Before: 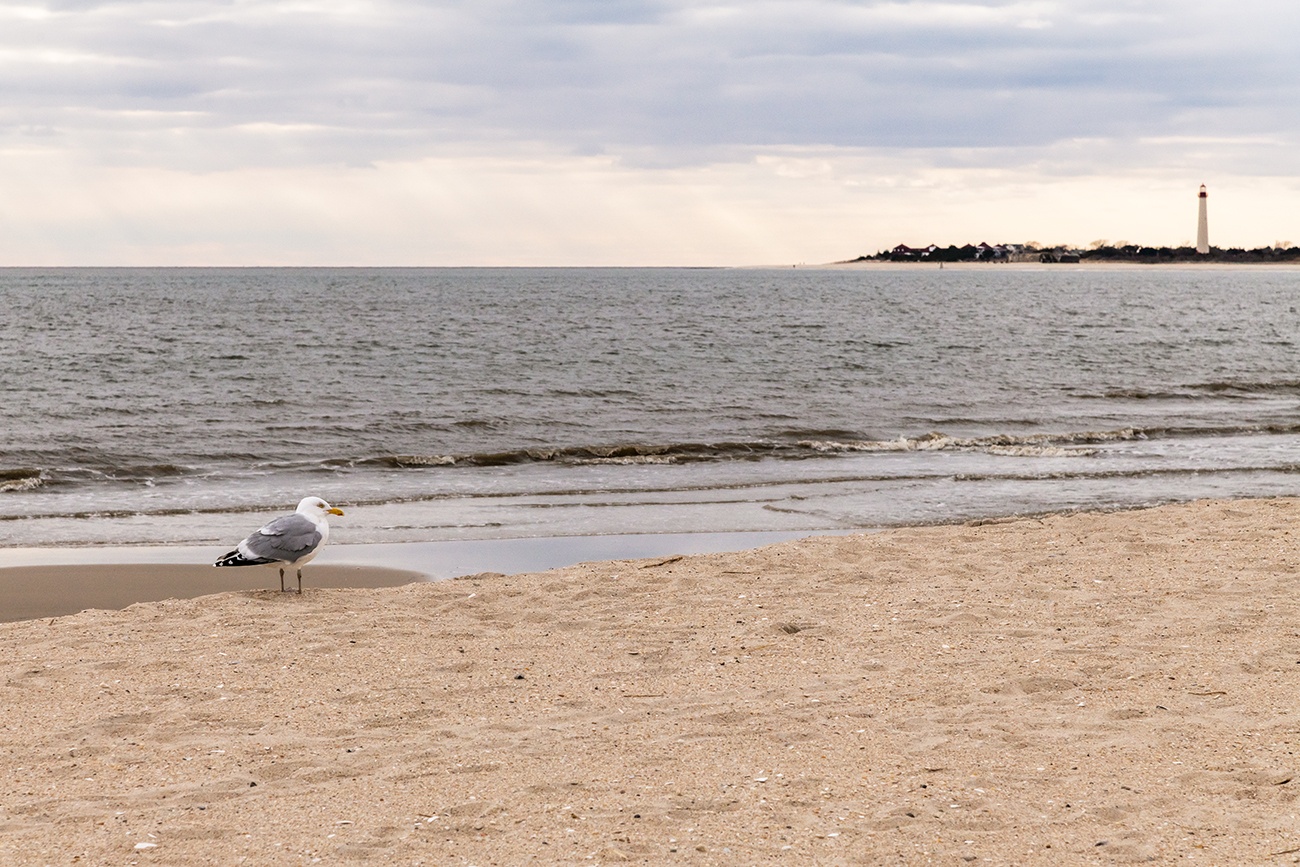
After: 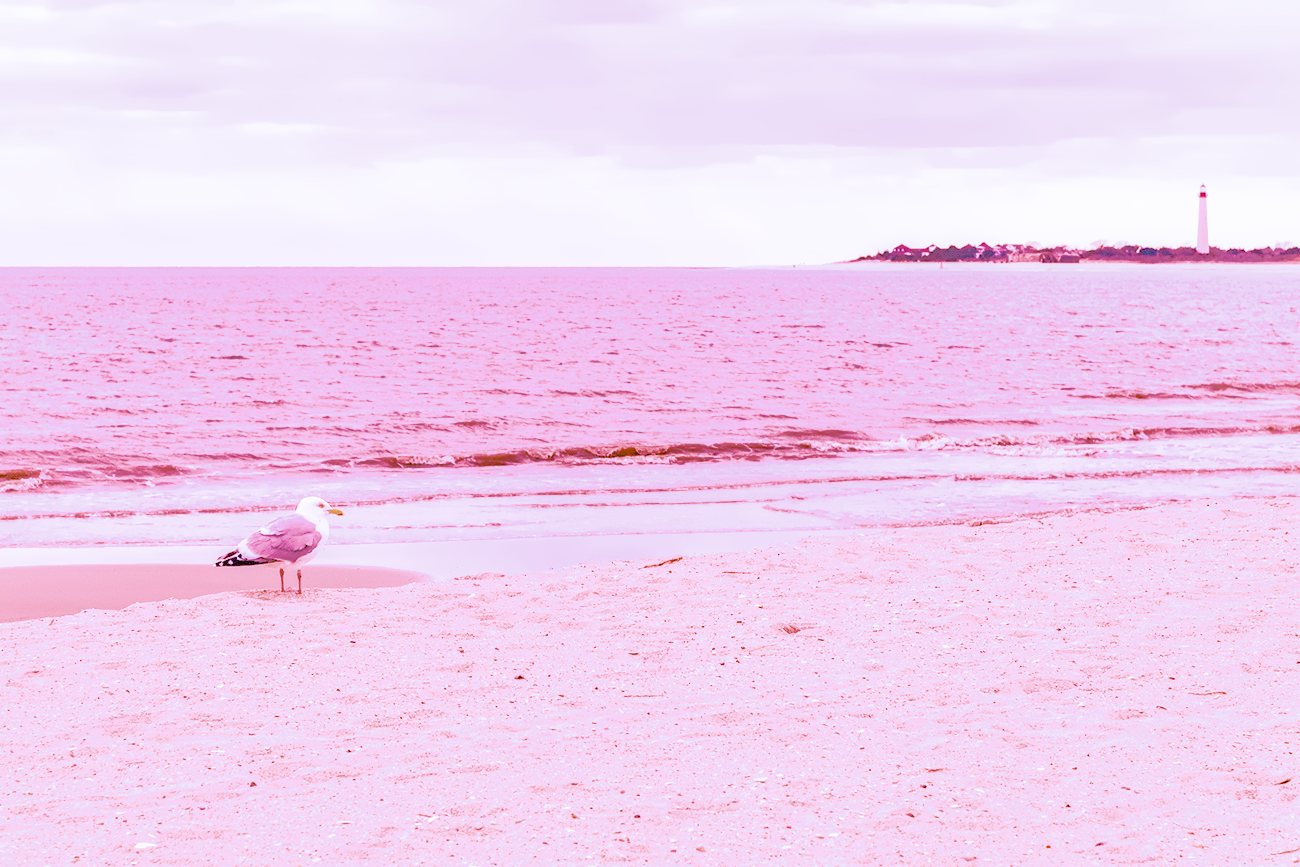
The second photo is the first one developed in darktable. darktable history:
local contrast: on, module defaults
color calibration: illuminant as shot in camera, x 0.358, y 0.373, temperature 4628.91 K
denoise (profiled): preserve shadows 1.52, scattering 0.002, a [-1, 0, 0], compensate highlight preservation false
haze removal: compatibility mode true, adaptive false
highlight reconstruction: on, module defaults
hot pixels: on, module defaults
lens correction: scale 1, crop 1, focal 16, aperture 5.6, distance 1000, camera "Canon EOS RP", lens "Canon RF 16mm F2.8 STM"
shadows and highlights: on, module defaults
white balance: red 2.229, blue 1.46
velvia: on, module defaults
filmic rgb: black relative exposure -9.5 EV, white relative exposure 3.02 EV, hardness 6.12
exposure: black level correction 0, exposure 1.198 EV, compensate exposure bias true, compensate highlight preservation false
color look up table "October Gold": target a [13.56, 18.13, -4.88, -19.26, 8.84, -33.4, 42.48, 10.41, 48.24, 22.98, -23.71, 22.65, 14.18, -38.34, 53.38, 4.647, 49.99, -28.63, -0.43, -0.64, -0.73, -0.15, -0.42, -0.08, 0 ×25], target b [14.06, 17.81, -21.93, 32.21, -25.4, -0.2, 67.25, -45.96, 16.25, -21.59, 57.26, 79.4, -50.3, 31.37, 28.19, 91.8, -14.57, -28.64, 1.19, -0.34, -0.5, -0.27, -1.23, -0.97, 0 ×25], num patches 24
color balance rgb: perceptual saturation grading › global saturation 35%, perceptual saturation grading › highlights -25%, perceptual saturation grading › shadows 50%
